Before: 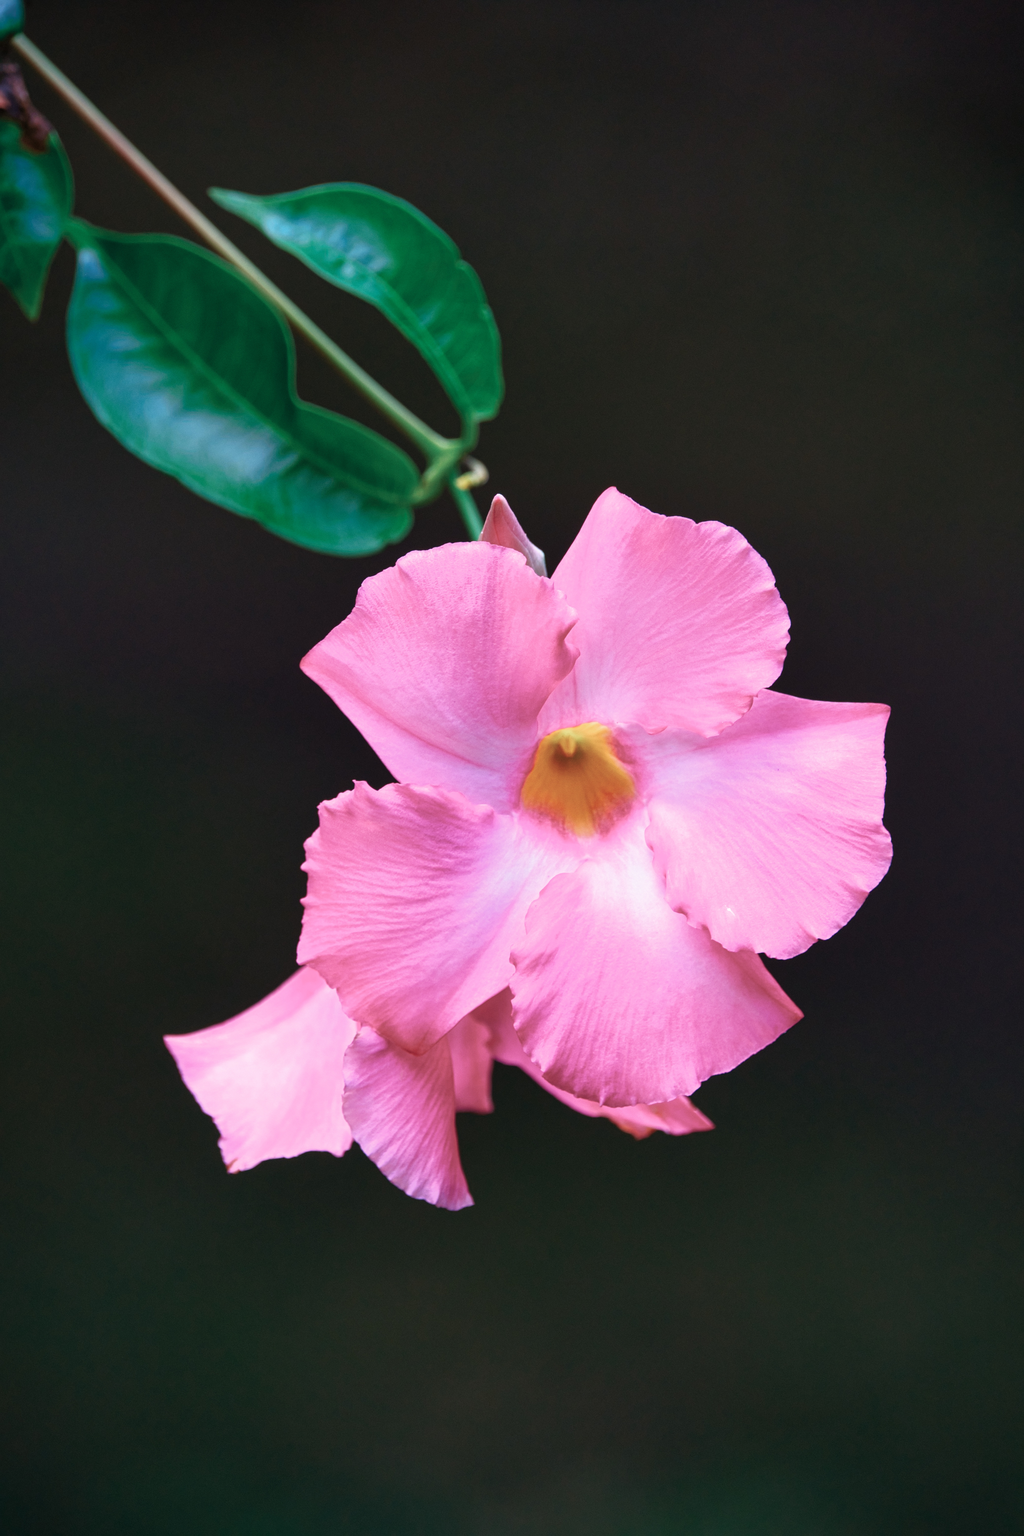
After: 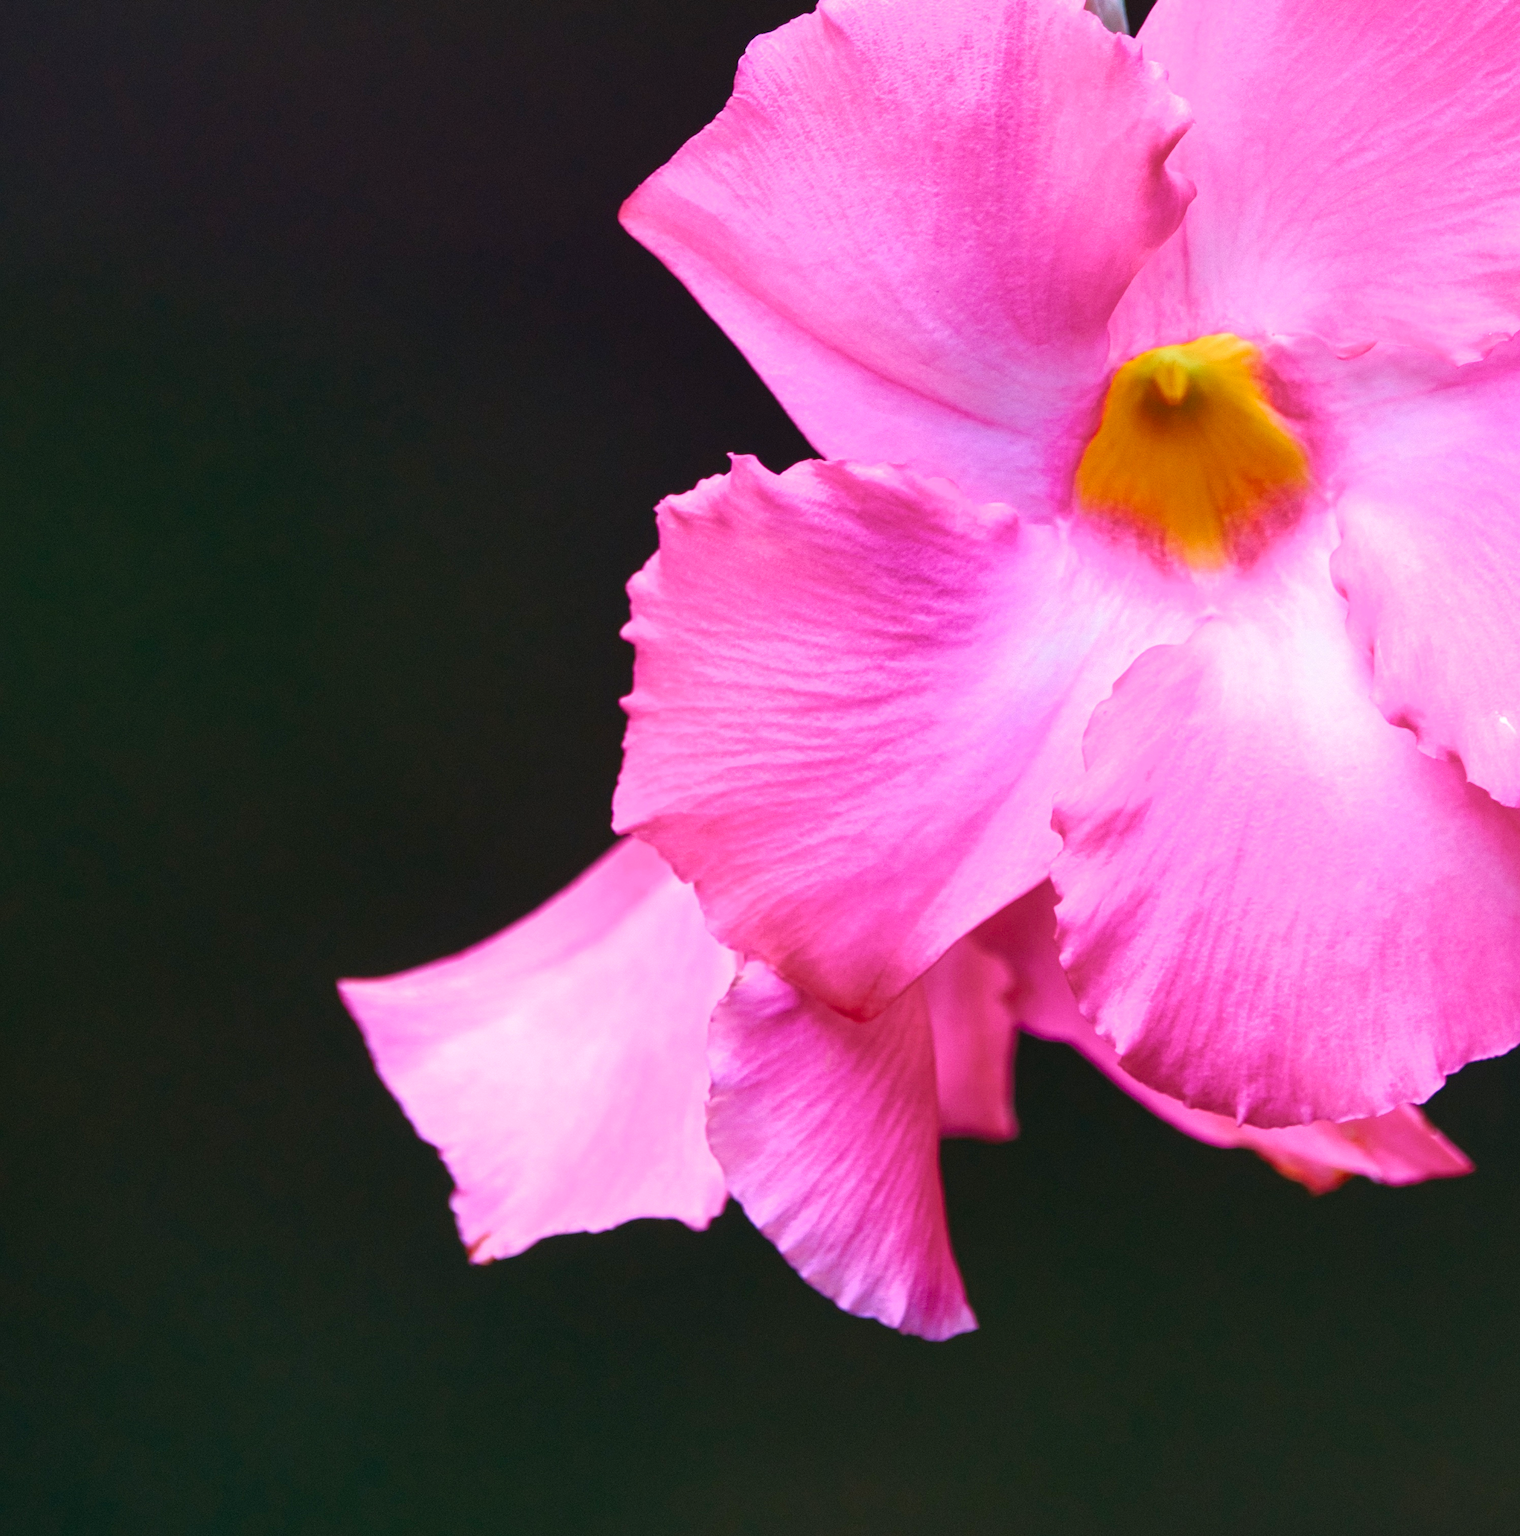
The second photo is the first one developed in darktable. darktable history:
crop: top 36.498%, right 27.964%, bottom 14.995%
color balance rgb: linear chroma grading › global chroma 10%, perceptual saturation grading › global saturation 30%, global vibrance 10%
